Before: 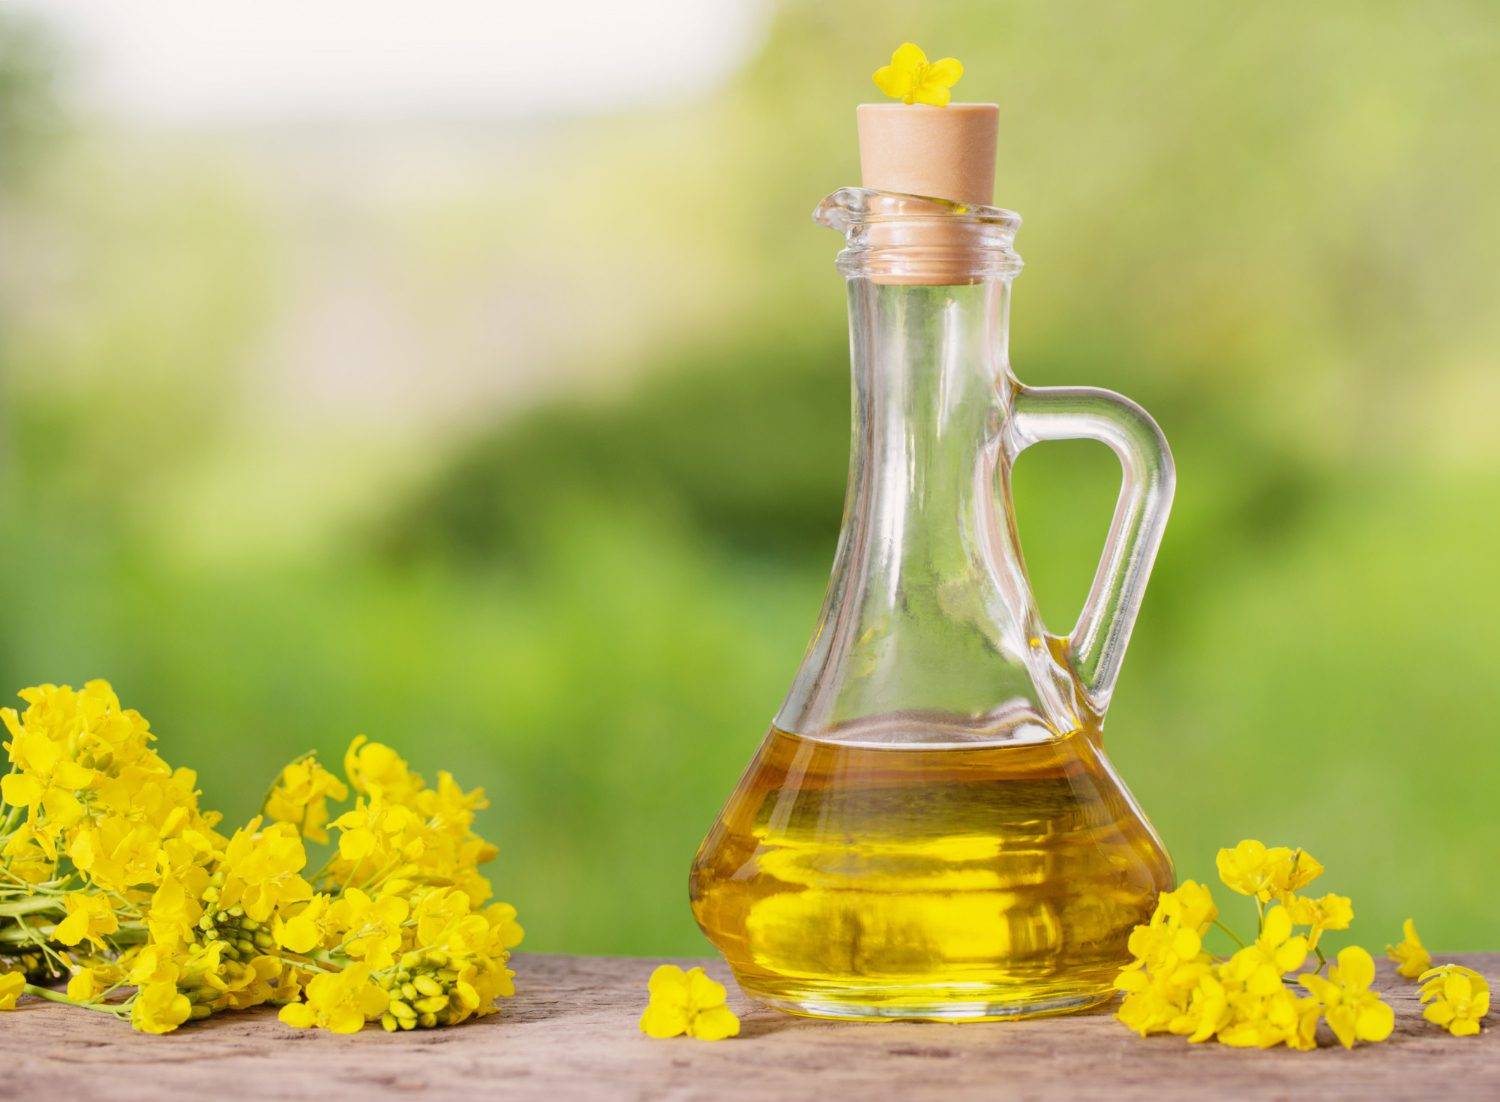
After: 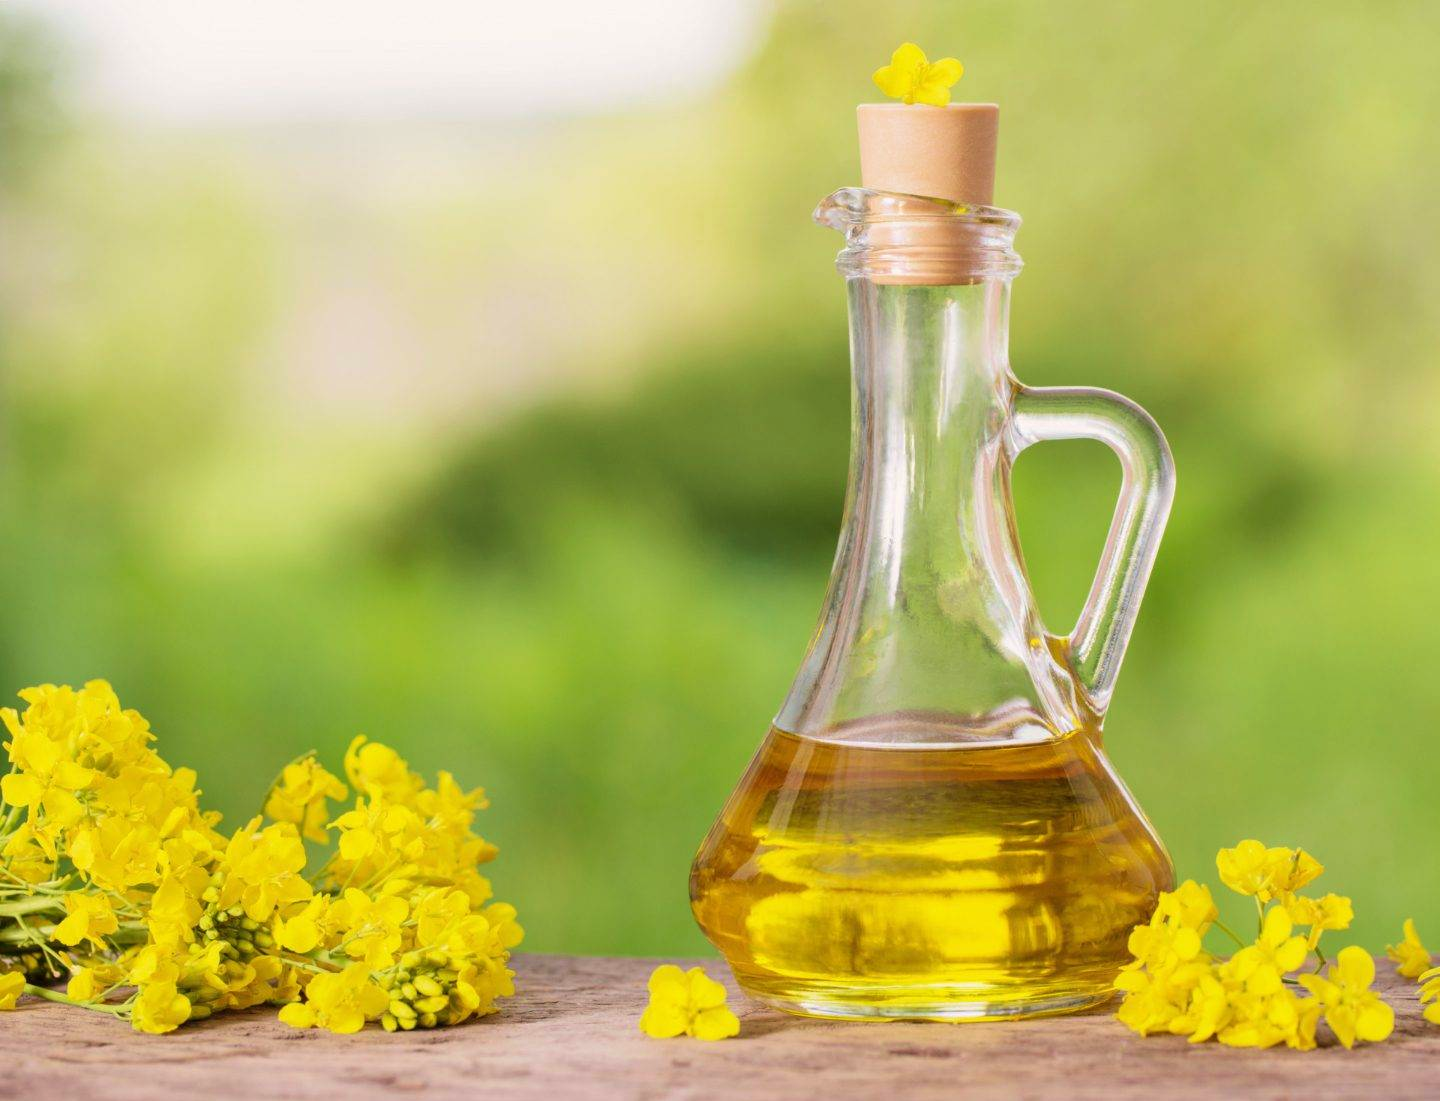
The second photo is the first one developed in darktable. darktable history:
velvia: on, module defaults
crop: right 3.998%, bottom 0.048%
